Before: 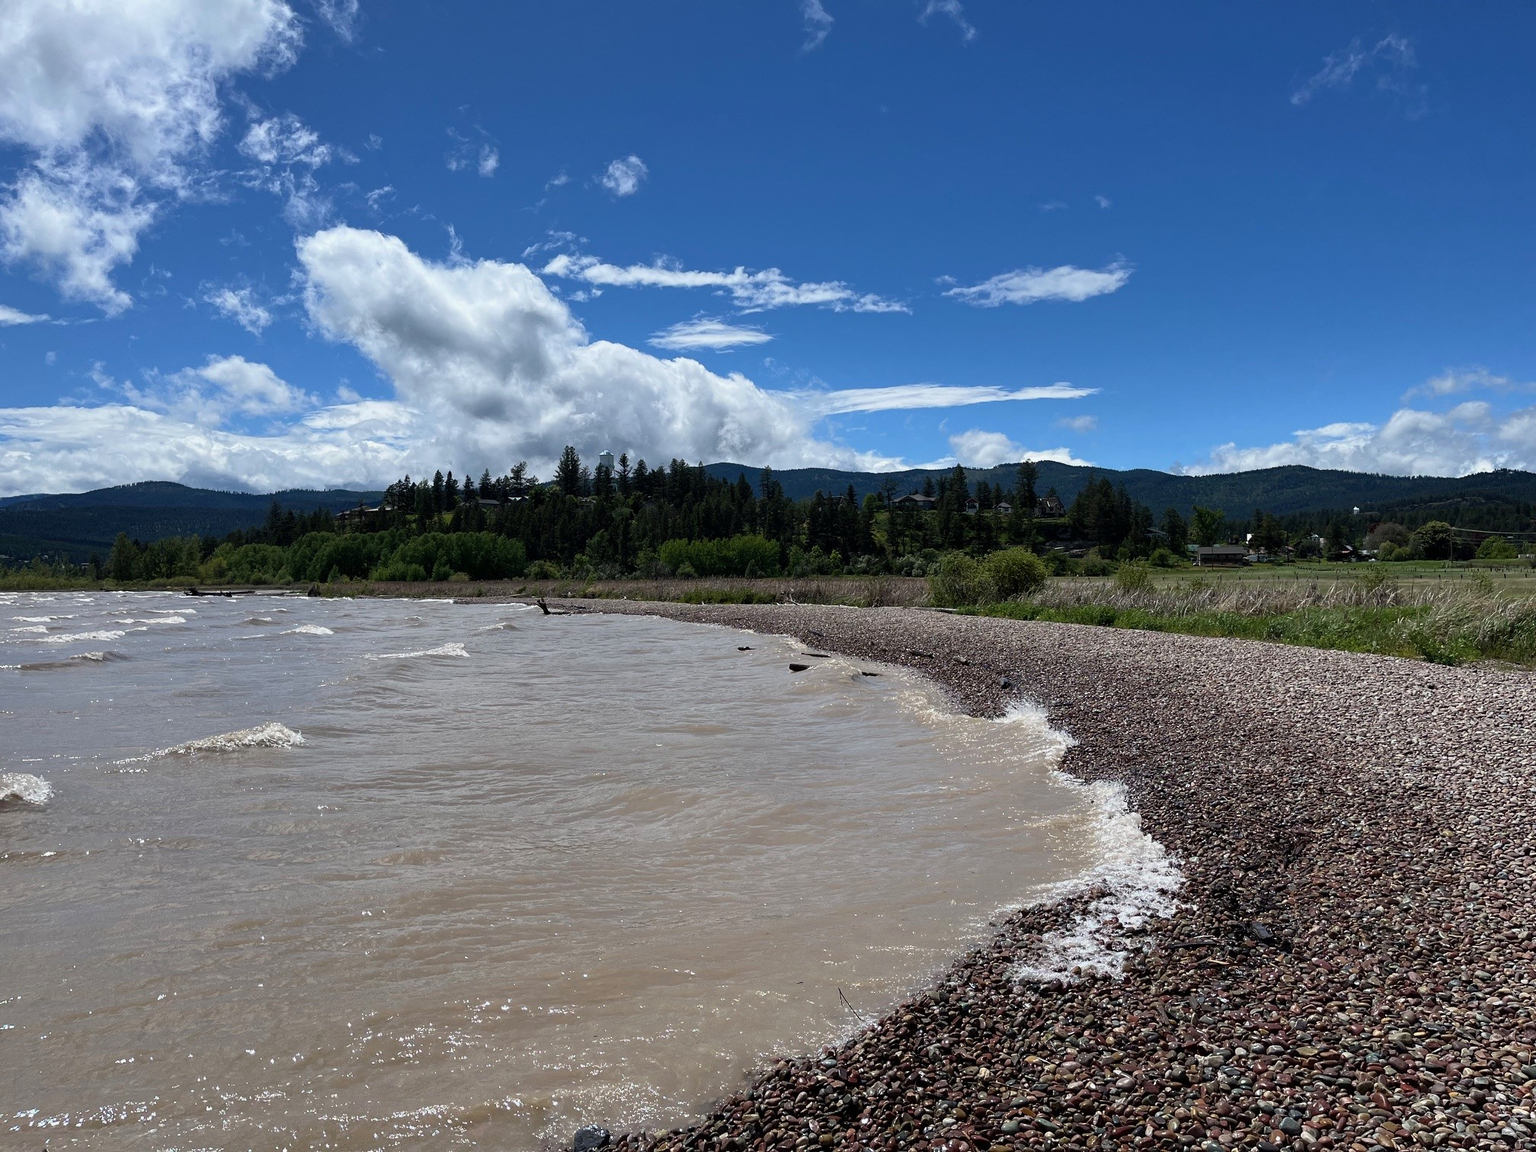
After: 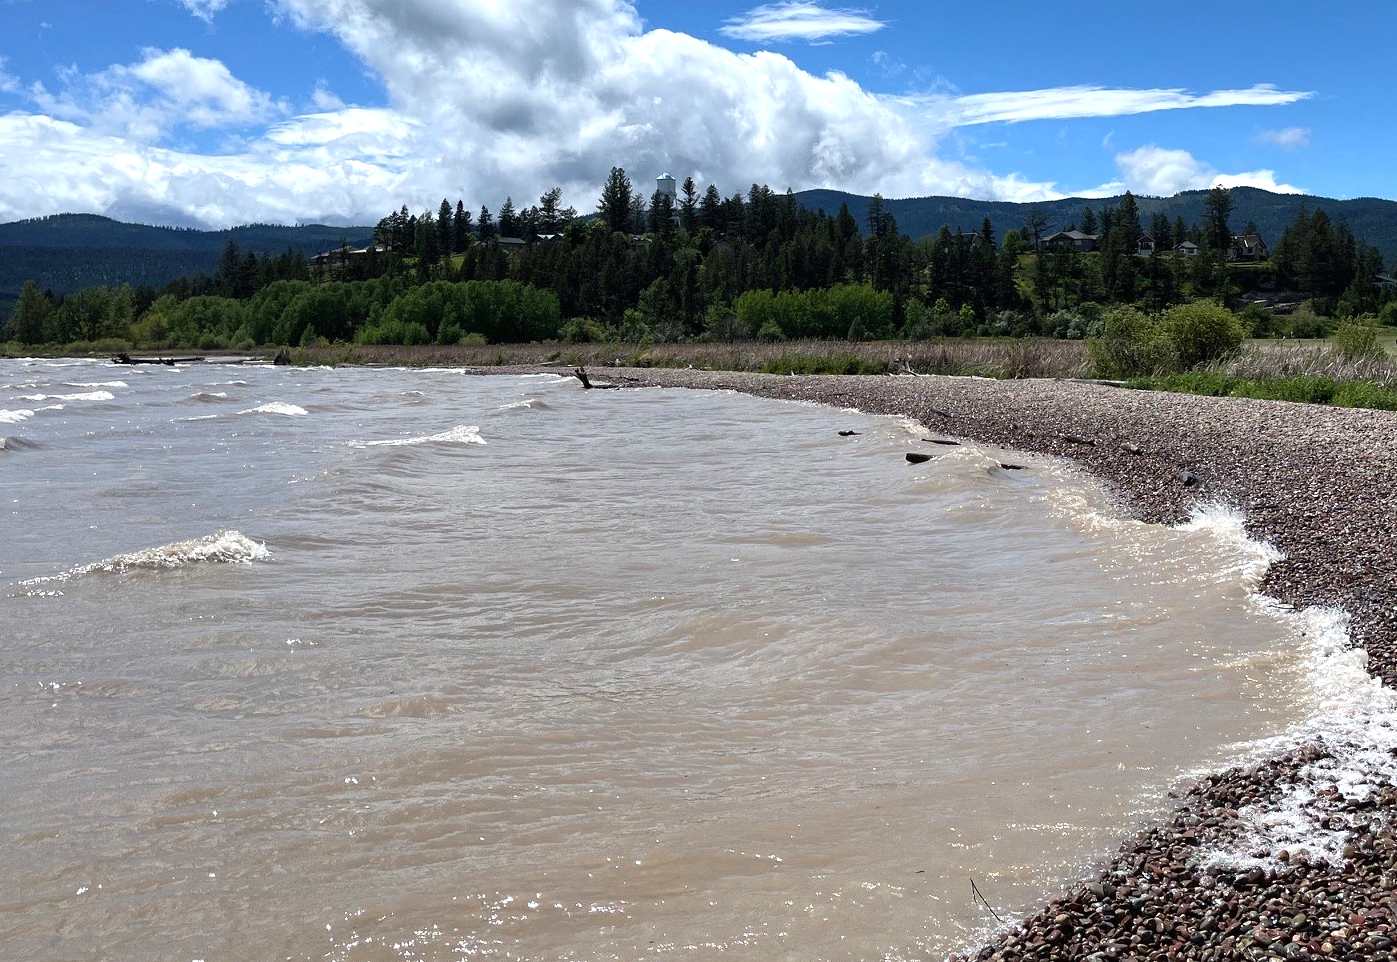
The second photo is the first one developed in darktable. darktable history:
exposure: black level correction 0, exposure 0.5 EV, compensate highlight preservation false
crop: left 6.488%, top 27.668%, right 24.183%, bottom 8.656%
